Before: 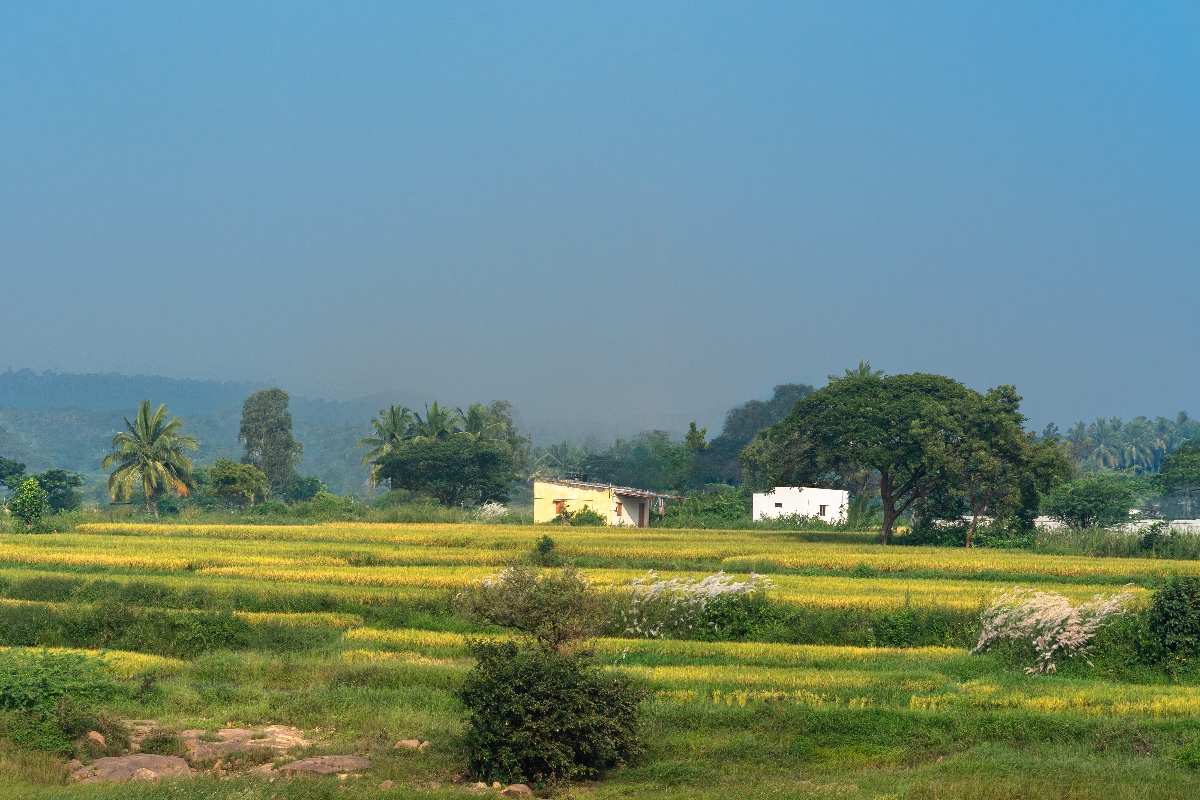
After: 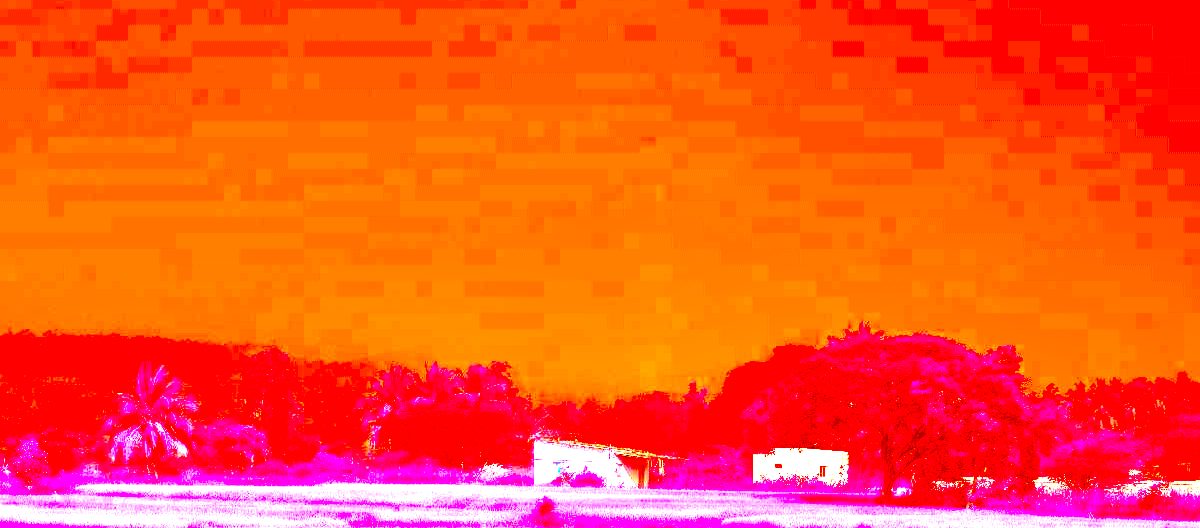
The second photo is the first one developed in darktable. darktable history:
velvia: on, module defaults
tone equalizer: on, module defaults
crop and rotate: top 4.903%, bottom 28.974%
local contrast: mode bilateral grid, contrast 25, coarseness 59, detail 151%, midtone range 0.2
exposure: exposure 2.001 EV, compensate highlight preservation false
color correction: highlights a* -38.99, highlights b* -39.42, shadows a* -39.38, shadows b* -39.71, saturation -3
